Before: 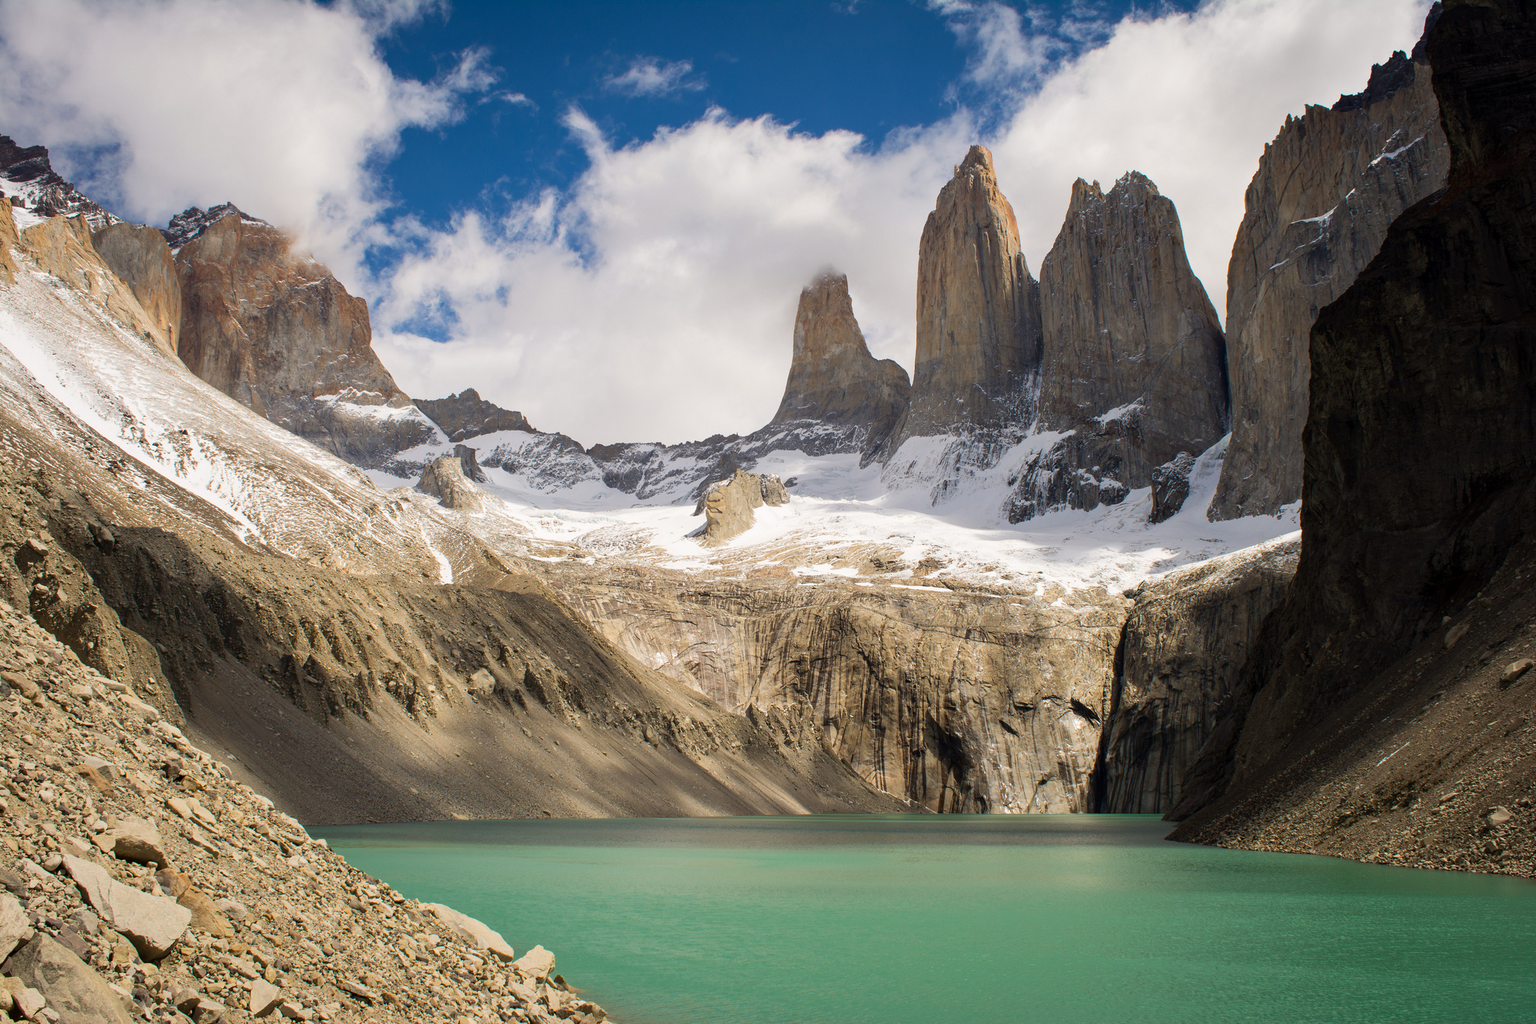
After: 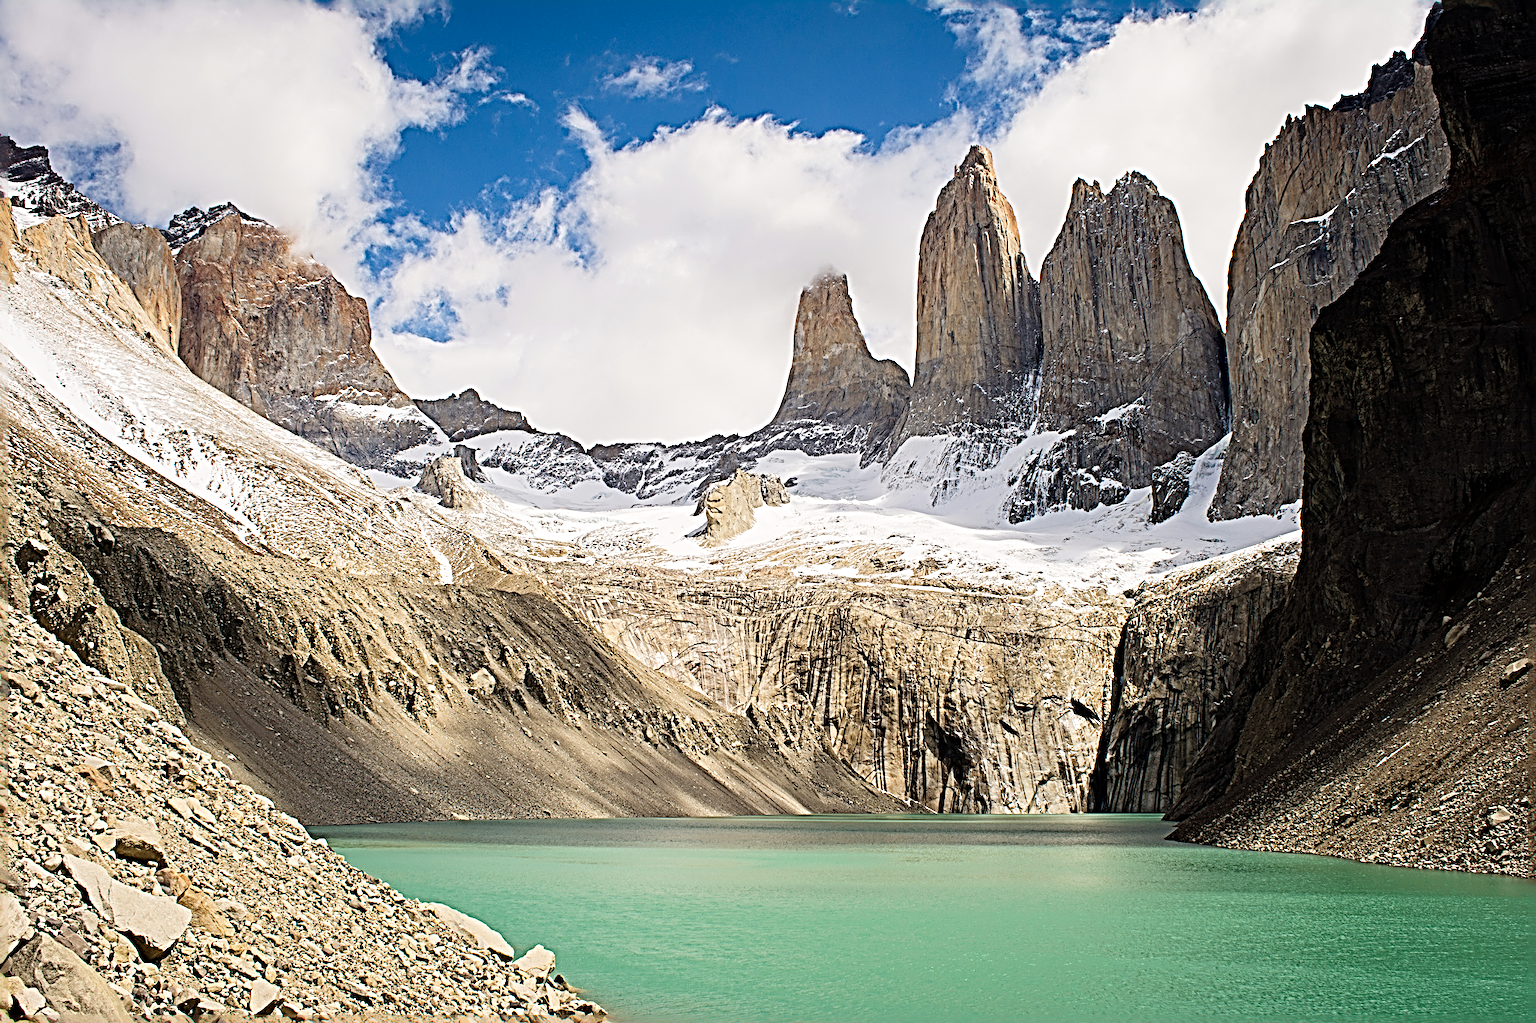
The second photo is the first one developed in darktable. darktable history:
tone curve: curves: ch0 [(0, 0) (0.004, 0.001) (0.133, 0.112) (0.325, 0.362) (0.832, 0.893) (1, 1)], preserve colors none
sharpen: radius 4.05, amount 1.992
contrast brightness saturation: contrast 0.048, brightness 0.064, saturation 0.011
exposure: compensate exposure bias true, compensate highlight preservation false
